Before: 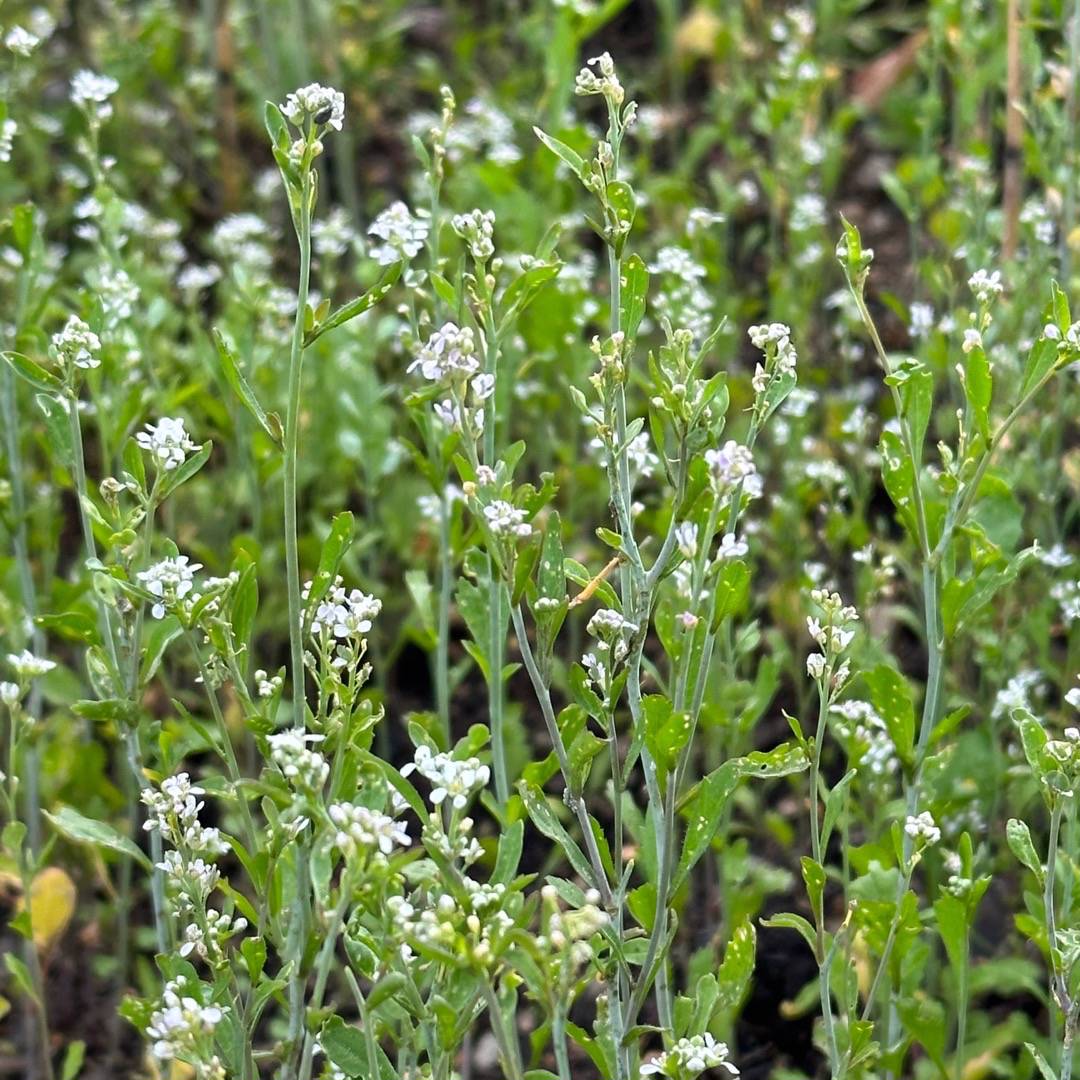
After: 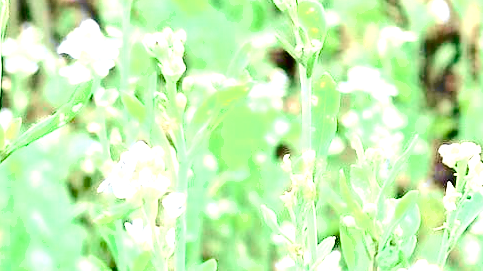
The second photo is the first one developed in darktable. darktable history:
crop: left 28.64%, top 16.832%, right 26.637%, bottom 58.055%
shadows and highlights: shadows 32, highlights -32, soften with gaussian
tone curve: curves: ch0 [(0, 0.039) (0.113, 0.081) (0.204, 0.204) (0.498, 0.608) (0.709, 0.819) (0.984, 0.961)]; ch1 [(0, 0) (0.172, 0.123) (0.317, 0.272) (0.414, 0.382) (0.476, 0.479) (0.505, 0.501) (0.528, 0.54) (0.618, 0.647) (0.709, 0.764) (1, 1)]; ch2 [(0, 0) (0.411, 0.424) (0.492, 0.502) (0.521, 0.513) (0.537, 0.57) (0.686, 0.638) (1, 1)], color space Lab, independent channels, preserve colors none
color balance rgb: perceptual saturation grading › global saturation 20%, perceptual saturation grading › highlights -50%, perceptual saturation grading › shadows 30%, perceptual brilliance grading › global brilliance 10%, perceptual brilliance grading › shadows 15%
exposure: black level correction 0.005, exposure 2.084 EV, compensate highlight preservation false
